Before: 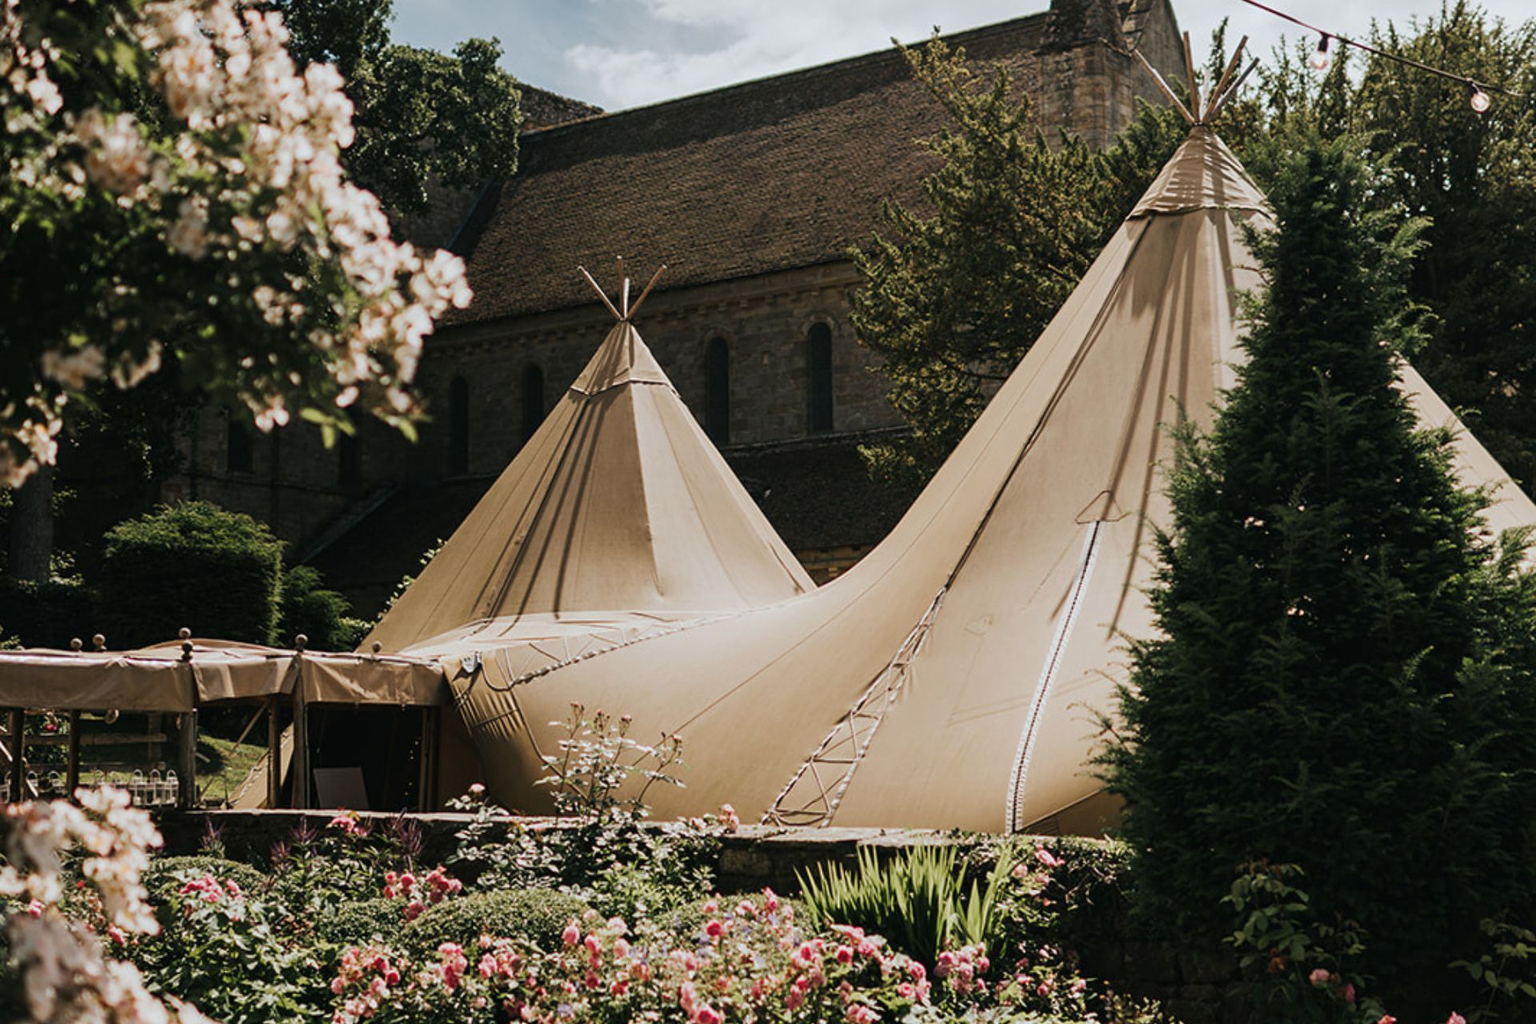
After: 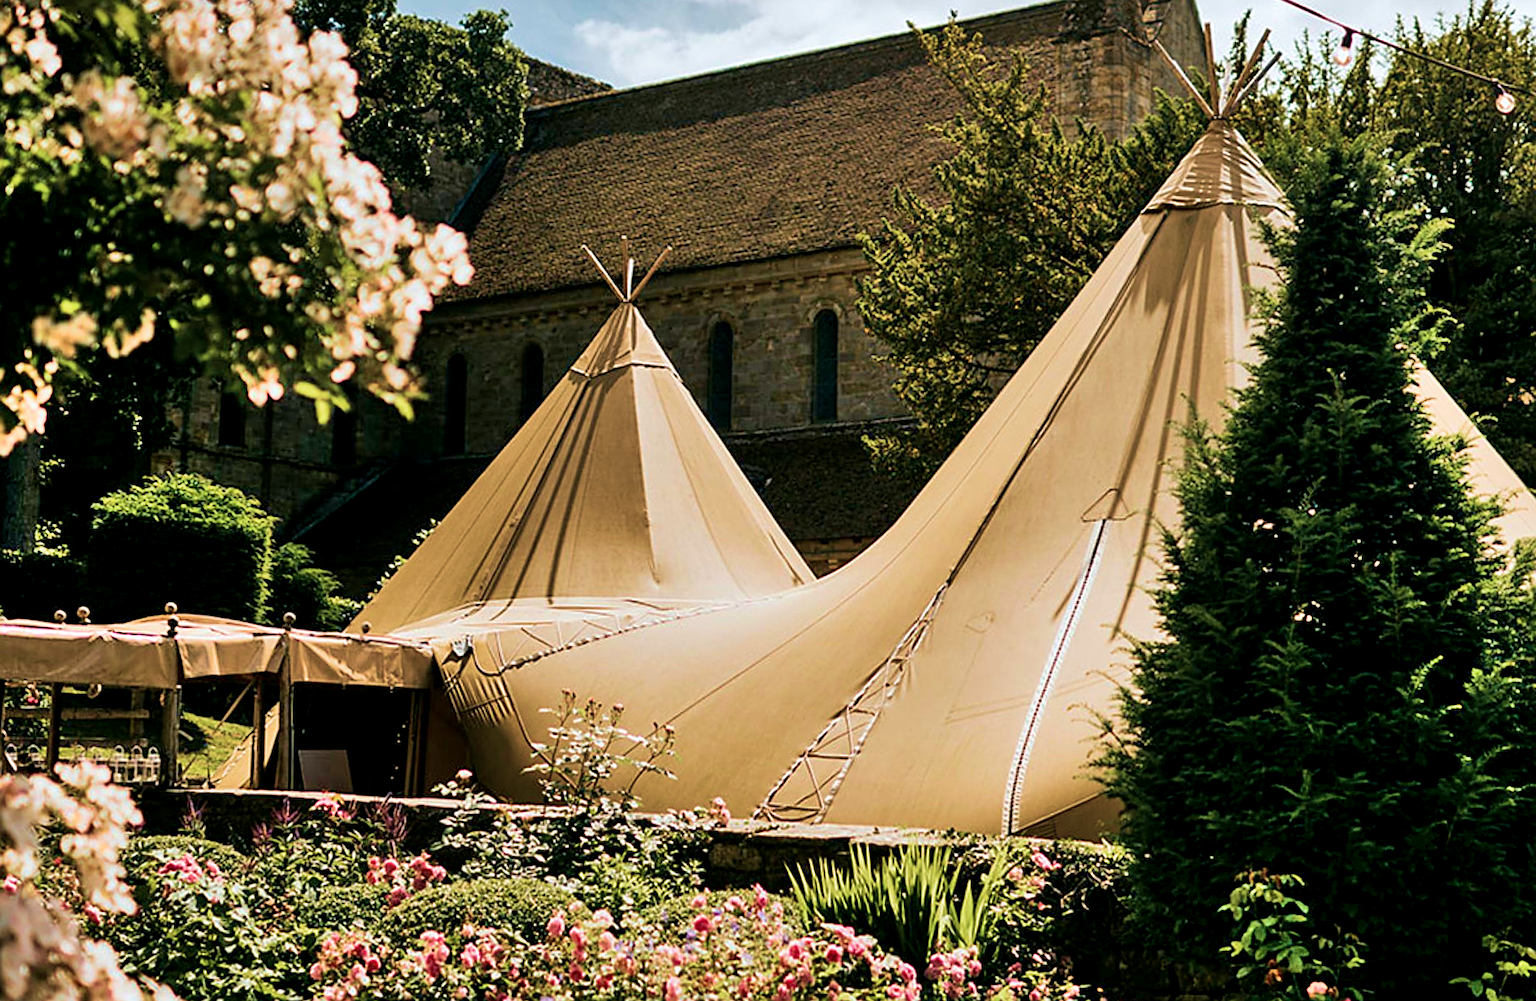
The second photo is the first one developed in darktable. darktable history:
rotate and perspective: rotation 1.57°, crop left 0.018, crop right 0.982, crop top 0.039, crop bottom 0.961
shadows and highlights: shadows 60, soften with gaussian
sharpen: on, module defaults
exposure: black level correction 0.005, exposure 0.286 EV, compensate highlight preservation false
velvia: strength 74%
